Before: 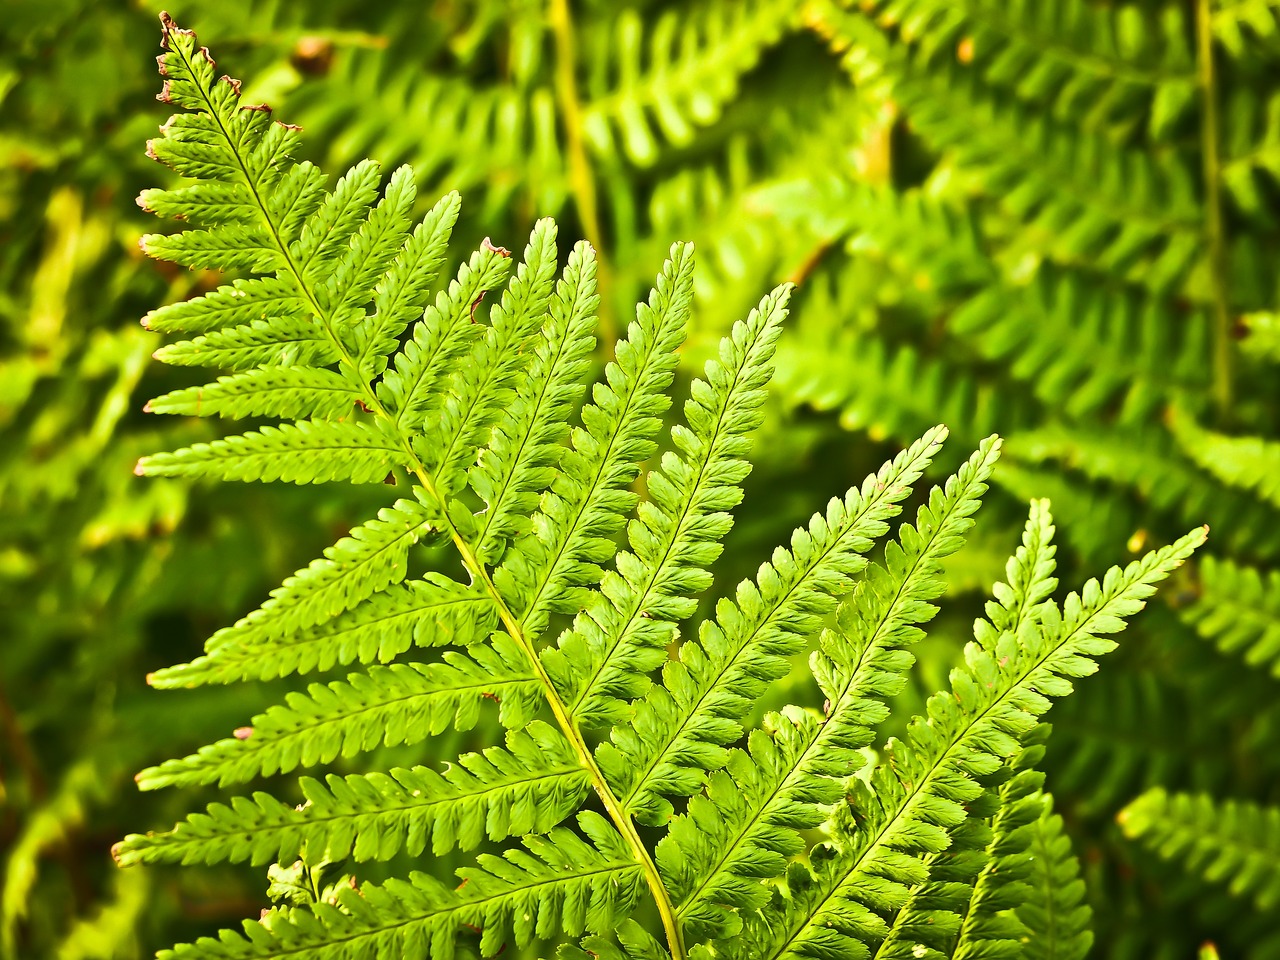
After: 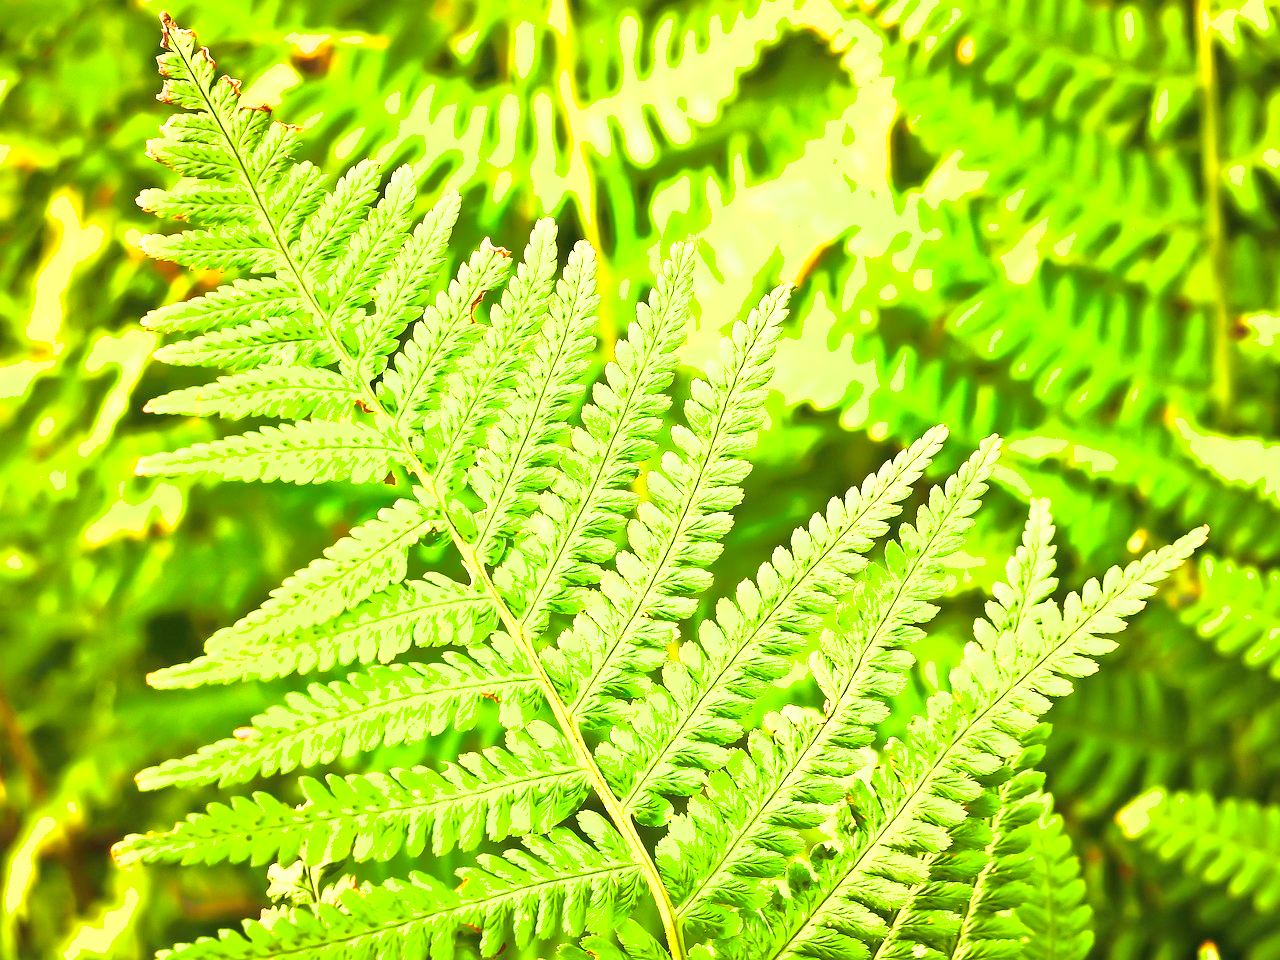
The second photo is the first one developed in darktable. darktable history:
base curve: curves: ch0 [(0, 0.003) (0.001, 0.002) (0.006, 0.004) (0.02, 0.022) (0.048, 0.086) (0.094, 0.234) (0.162, 0.431) (0.258, 0.629) (0.385, 0.8) (0.548, 0.918) (0.751, 0.988) (1, 1)]
levels: black 0.013%
exposure: exposure 1 EV, compensate exposure bias true, compensate highlight preservation false
shadows and highlights: on, module defaults
